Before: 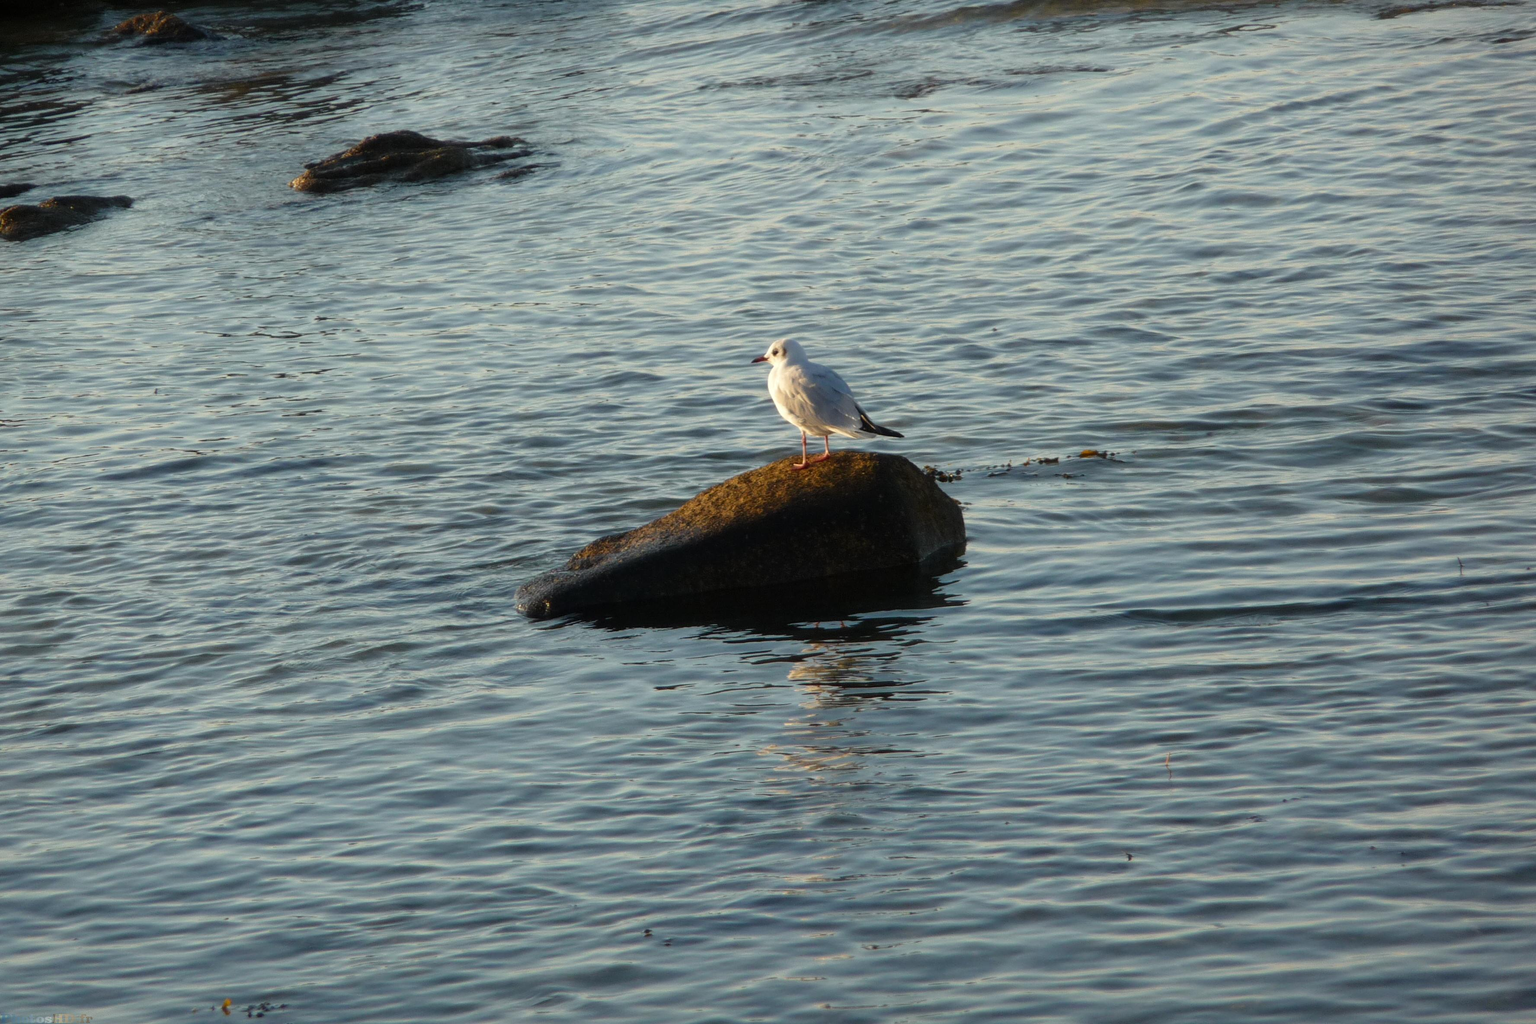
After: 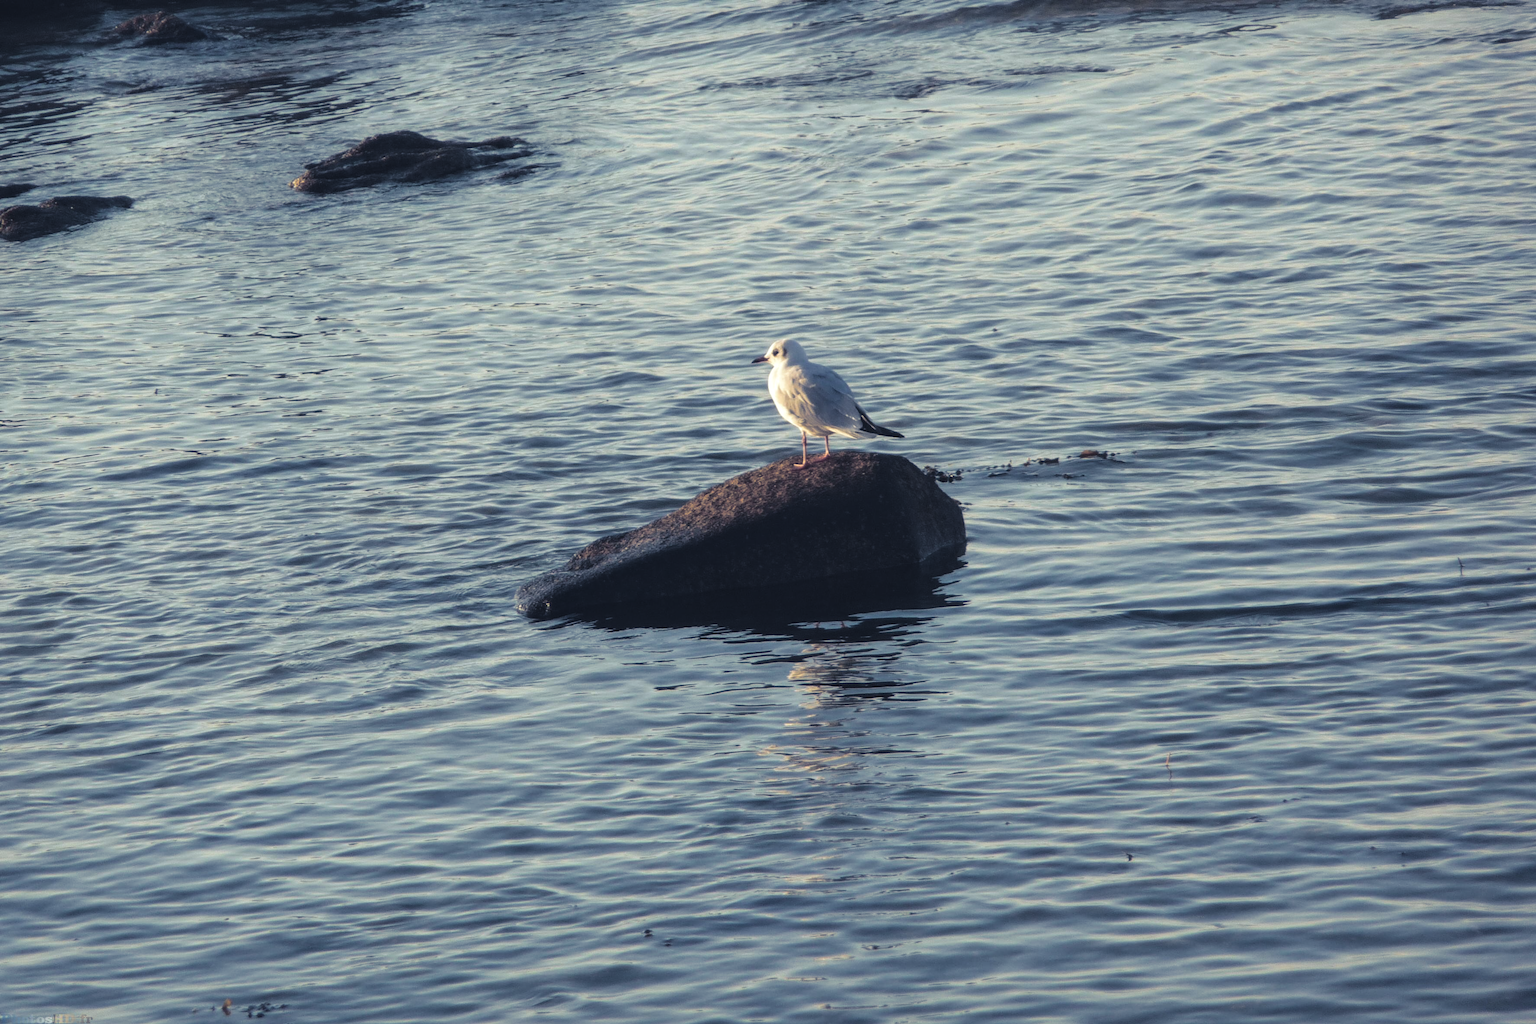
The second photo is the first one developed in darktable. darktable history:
color balance: lift [1.007, 1, 1, 1], gamma [1.097, 1, 1, 1]
local contrast: on, module defaults
split-toning: shadows › hue 230.4°
